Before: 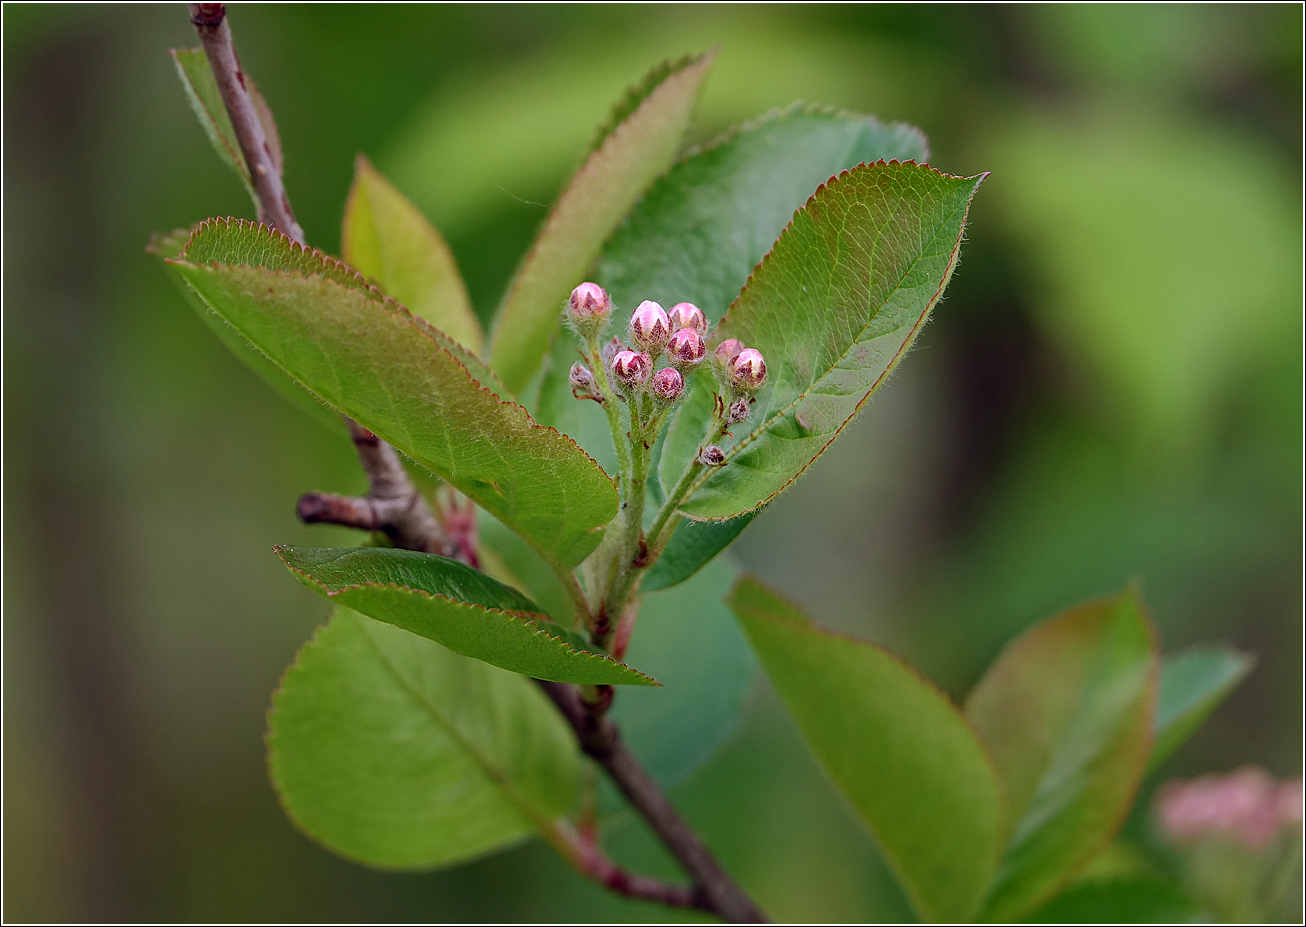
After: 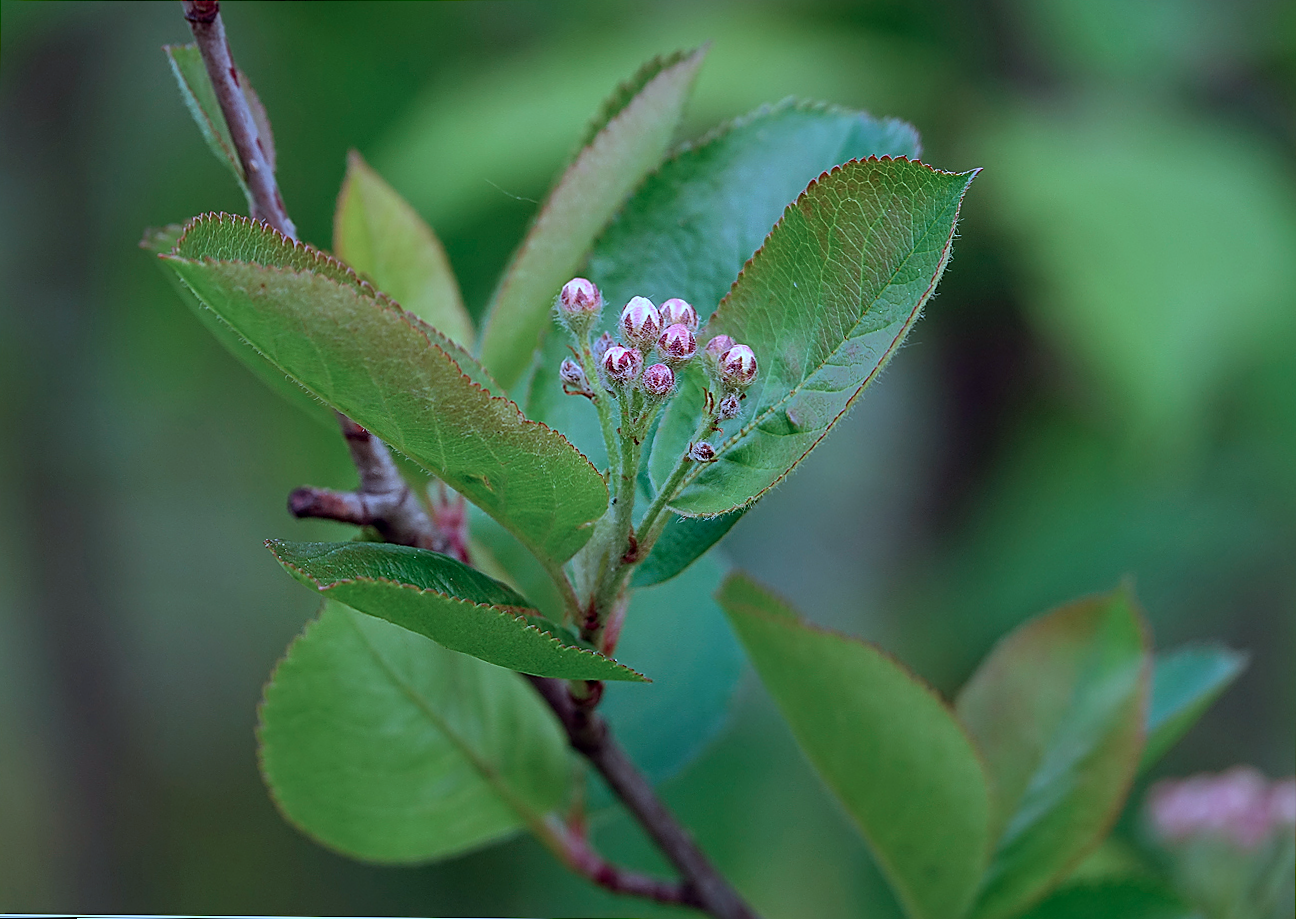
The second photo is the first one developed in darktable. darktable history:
sharpen: on, module defaults
color correction: highlights a* -10.69, highlights b* -19.19
color calibration: illuminant as shot in camera, x 0.37, y 0.382, temperature 4313.32 K
rotate and perspective: rotation 0.192°, lens shift (horizontal) -0.015, crop left 0.005, crop right 0.996, crop top 0.006, crop bottom 0.99
